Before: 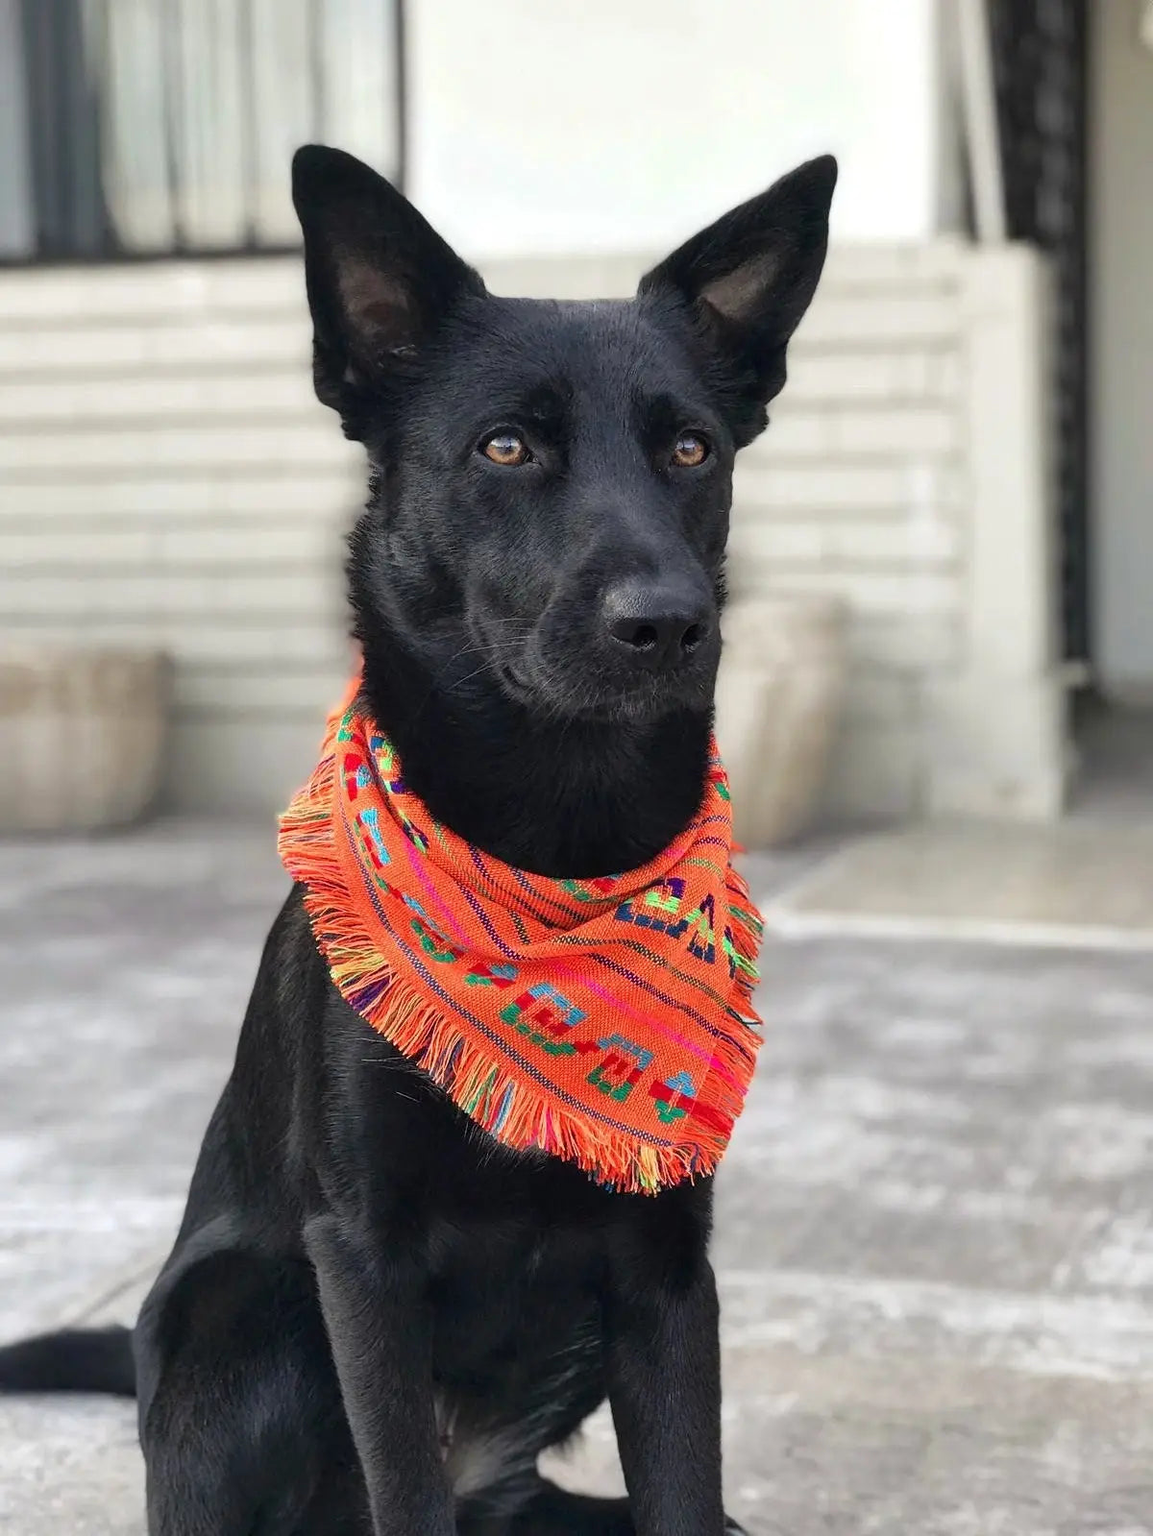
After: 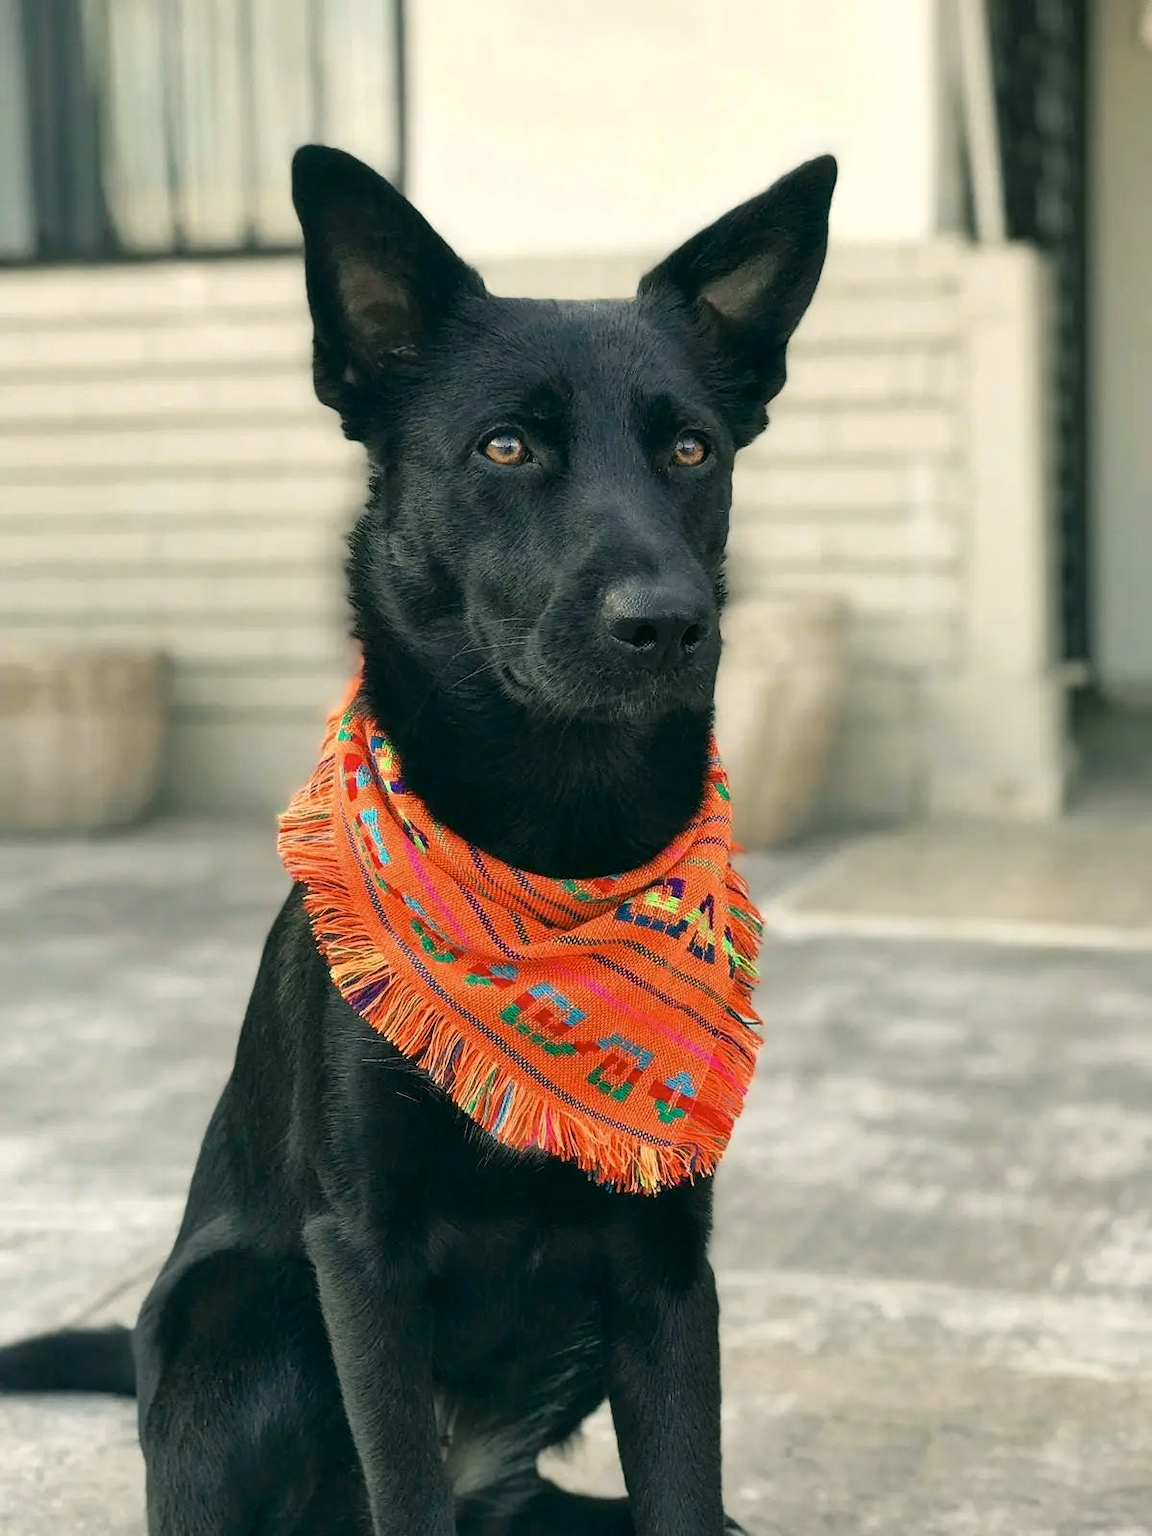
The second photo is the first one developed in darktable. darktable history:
color zones: curves: ch2 [(0, 0.5) (0.143, 0.5) (0.286, 0.416) (0.429, 0.5) (0.571, 0.5) (0.714, 0.5) (0.857, 0.5) (1, 0.5)]
color correction: highlights a* -0.482, highlights b* 9.48, shadows a* -9.48, shadows b* 0.803
